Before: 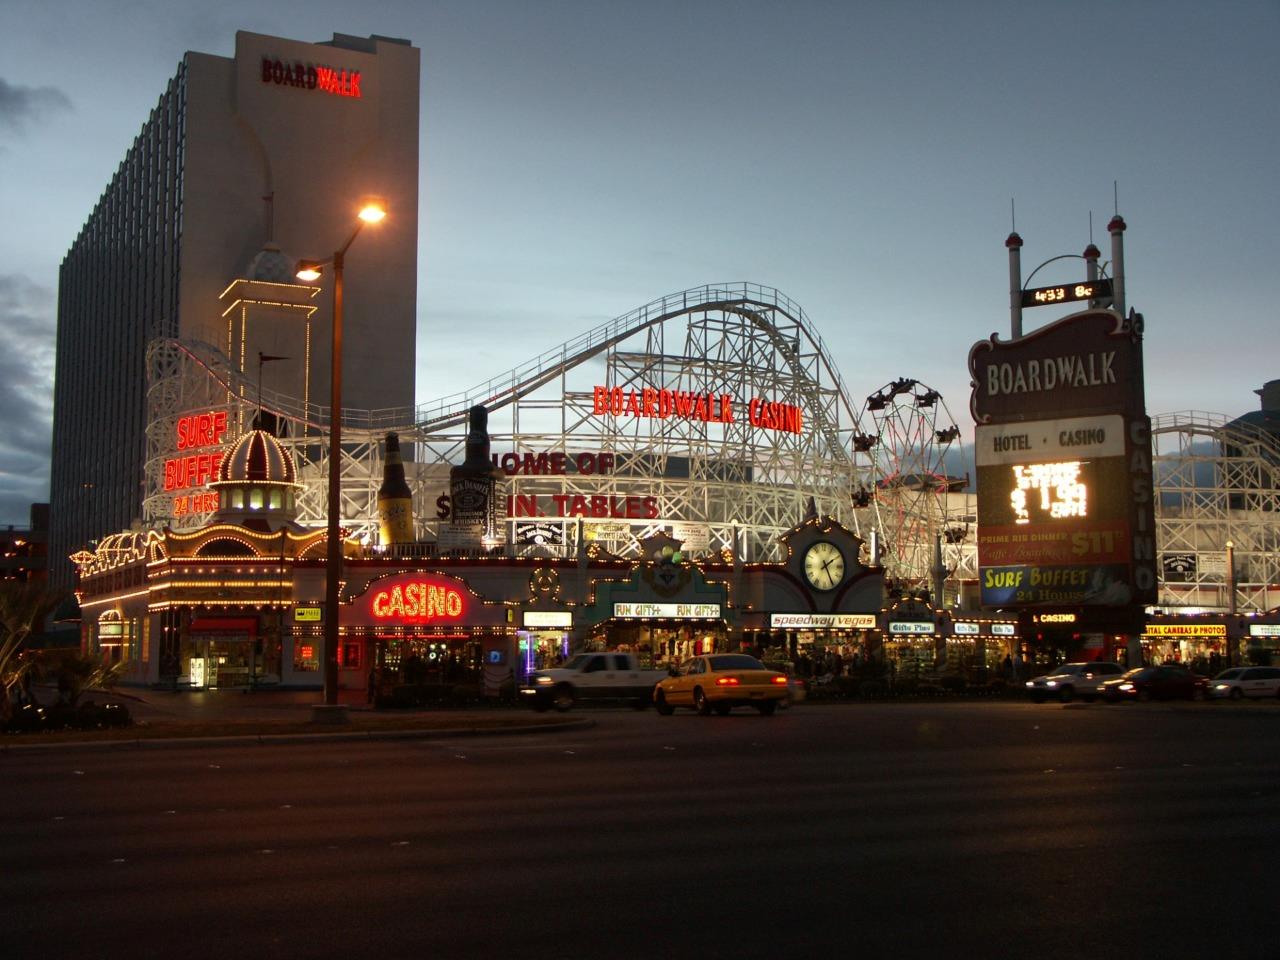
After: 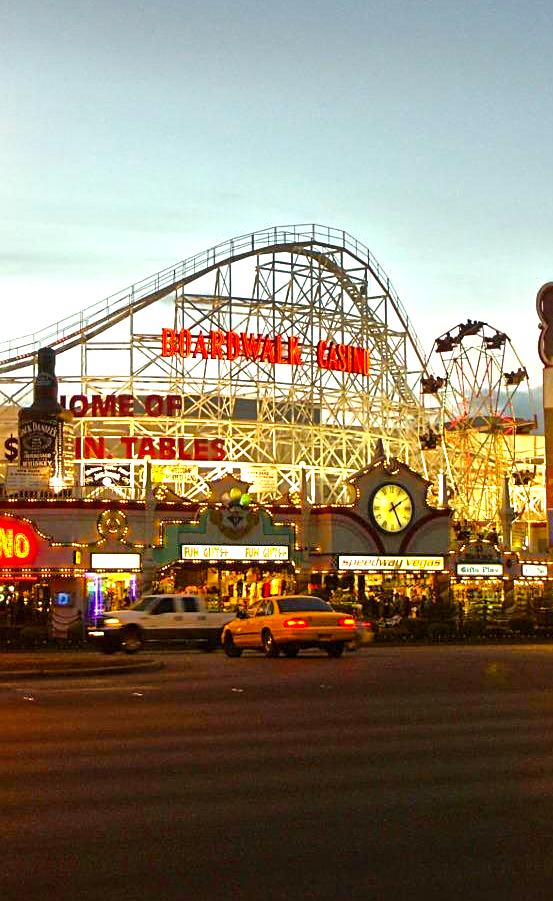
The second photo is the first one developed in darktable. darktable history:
color balance rgb: power › chroma 2.474%, power › hue 68.59°, highlights gain › chroma 1.03%, highlights gain › hue 60.12°, linear chroma grading › shadows 9.38%, linear chroma grading › highlights 10.855%, linear chroma grading › global chroma 15.51%, linear chroma grading › mid-tones 14.61%, perceptual saturation grading › global saturation 2.016%, perceptual saturation grading › highlights -1.067%, perceptual saturation grading › mid-tones 3.694%, perceptual saturation grading › shadows 7.465%, perceptual brilliance grading › highlights 20.27%, perceptual brilliance grading › mid-tones 19.462%, perceptual brilliance grading › shadows -20.345%, global vibrance 20%
crop: left 33.795%, top 6.047%, right 22.943%
tone equalizer: -8 EV 1.96 EV, -7 EV 1.96 EV, -6 EV 1.97 EV, -5 EV 1.96 EV, -4 EV 1.97 EV, -3 EV 1.47 EV, -2 EV 0.984 EV, -1 EV 0.508 EV
sharpen: on, module defaults
